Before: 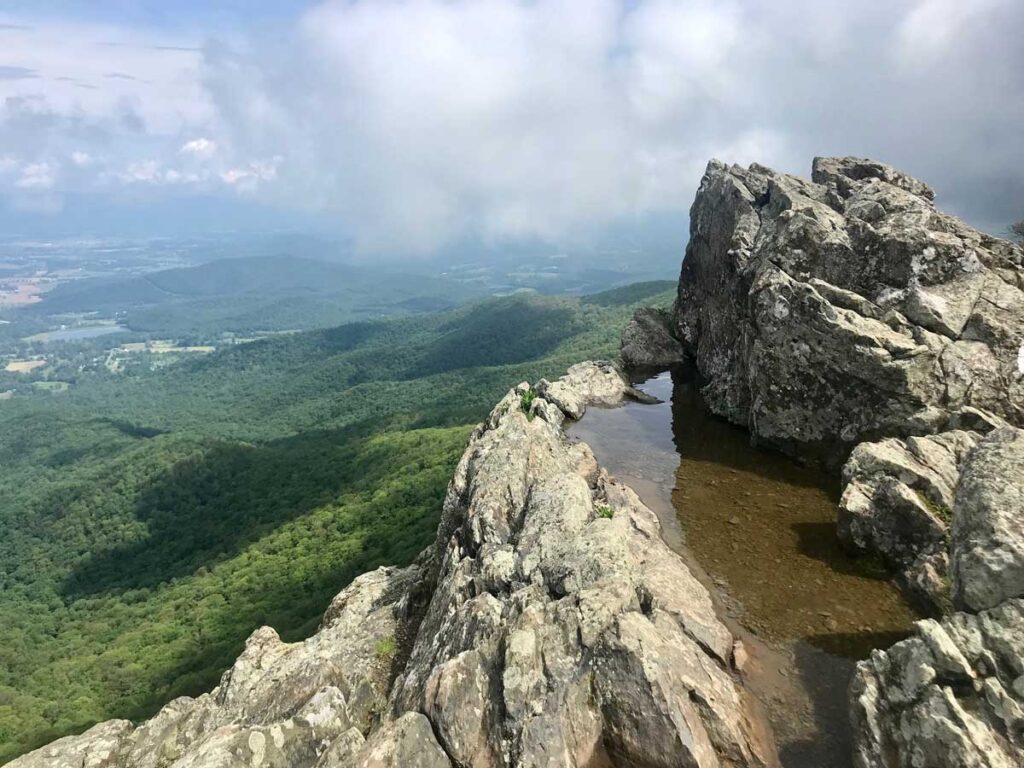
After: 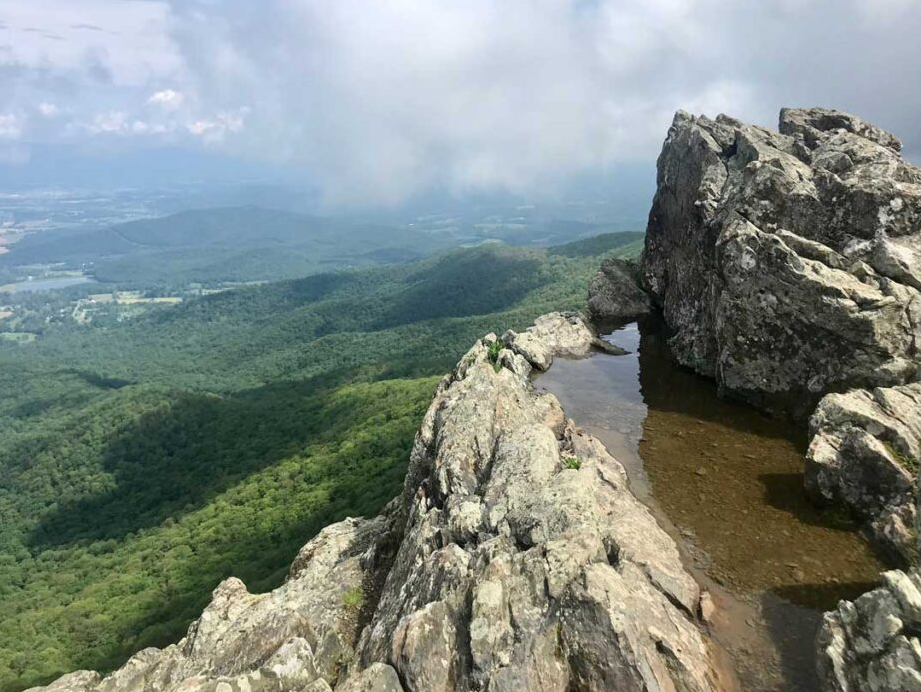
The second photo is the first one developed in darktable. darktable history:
crop: left 3.291%, top 6.496%, right 6.733%, bottom 3.291%
